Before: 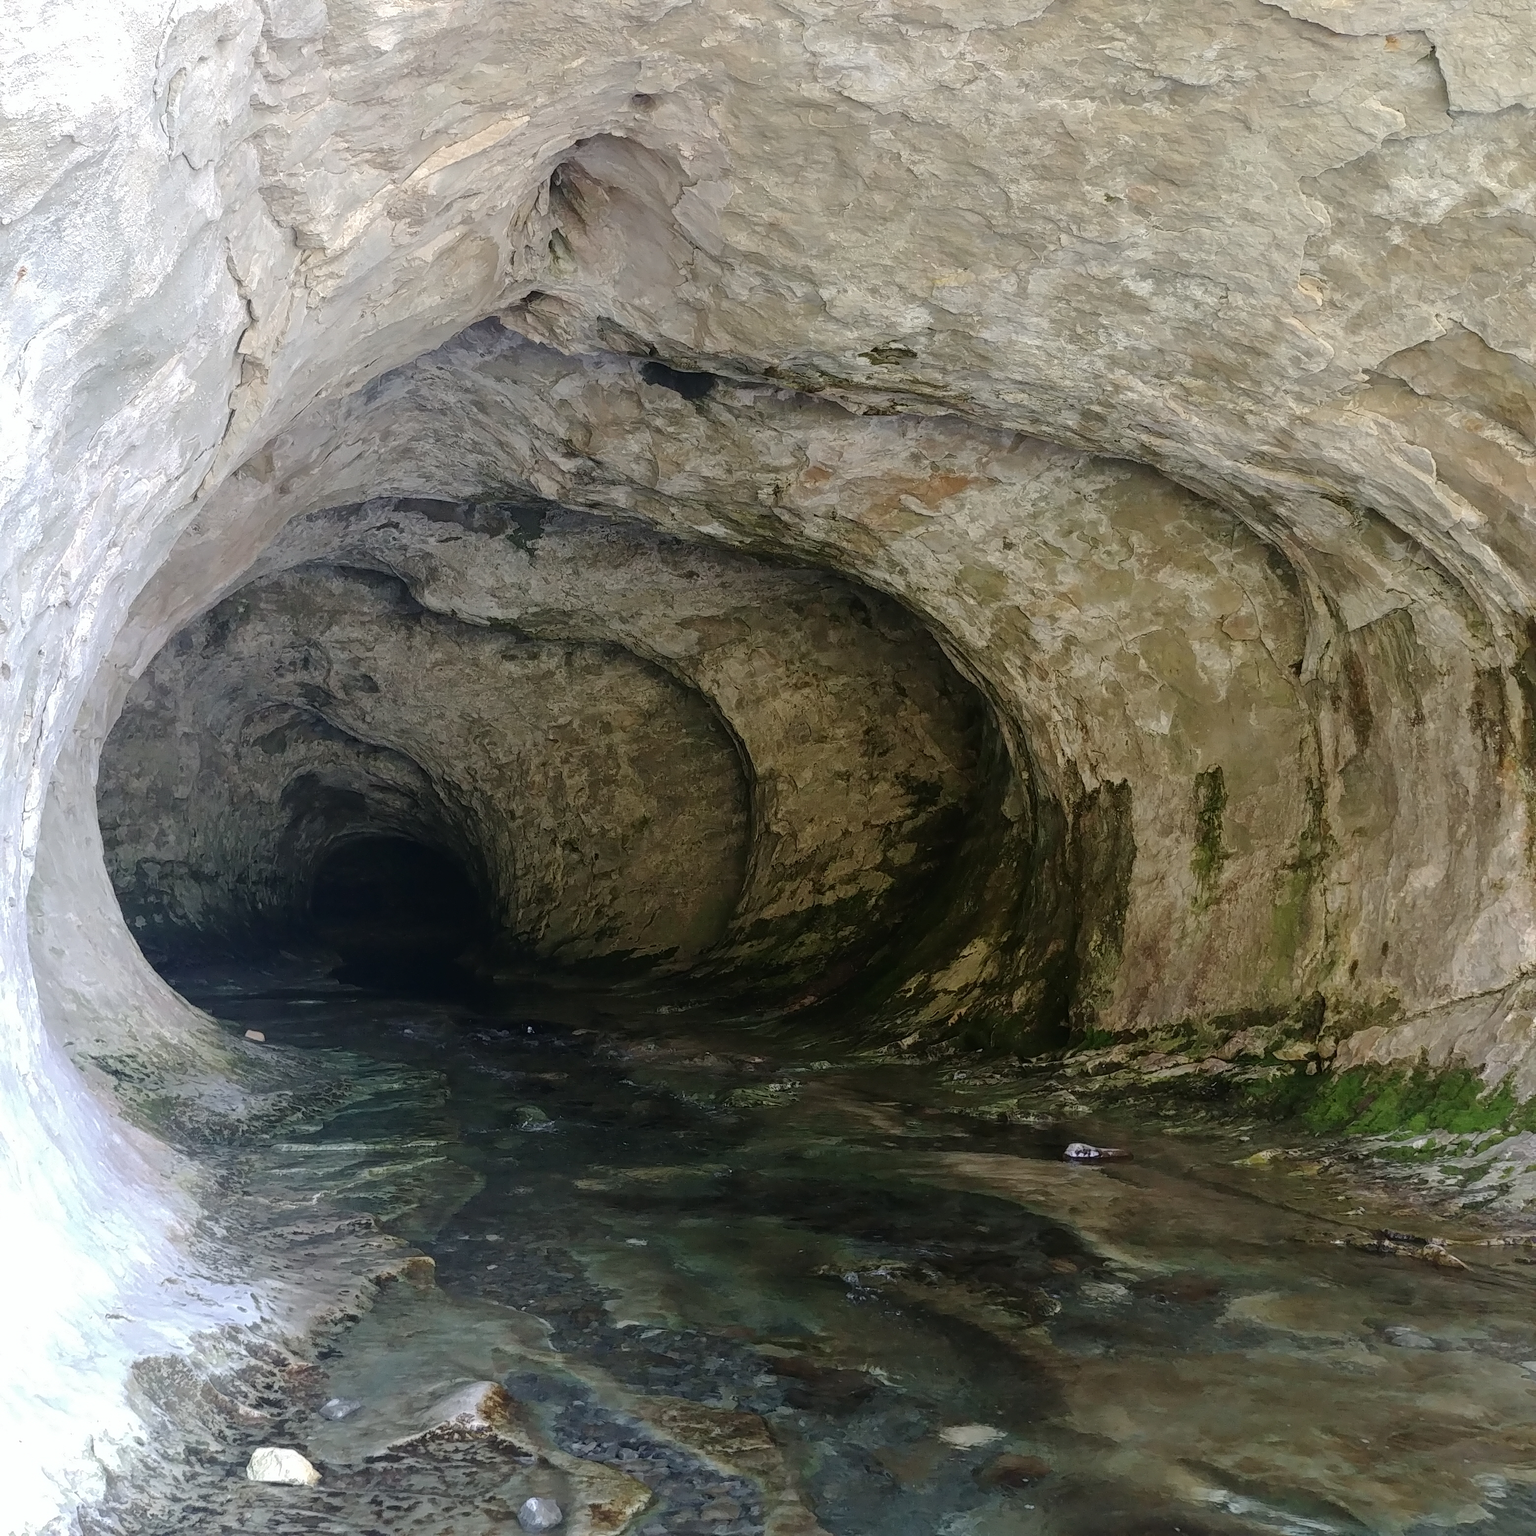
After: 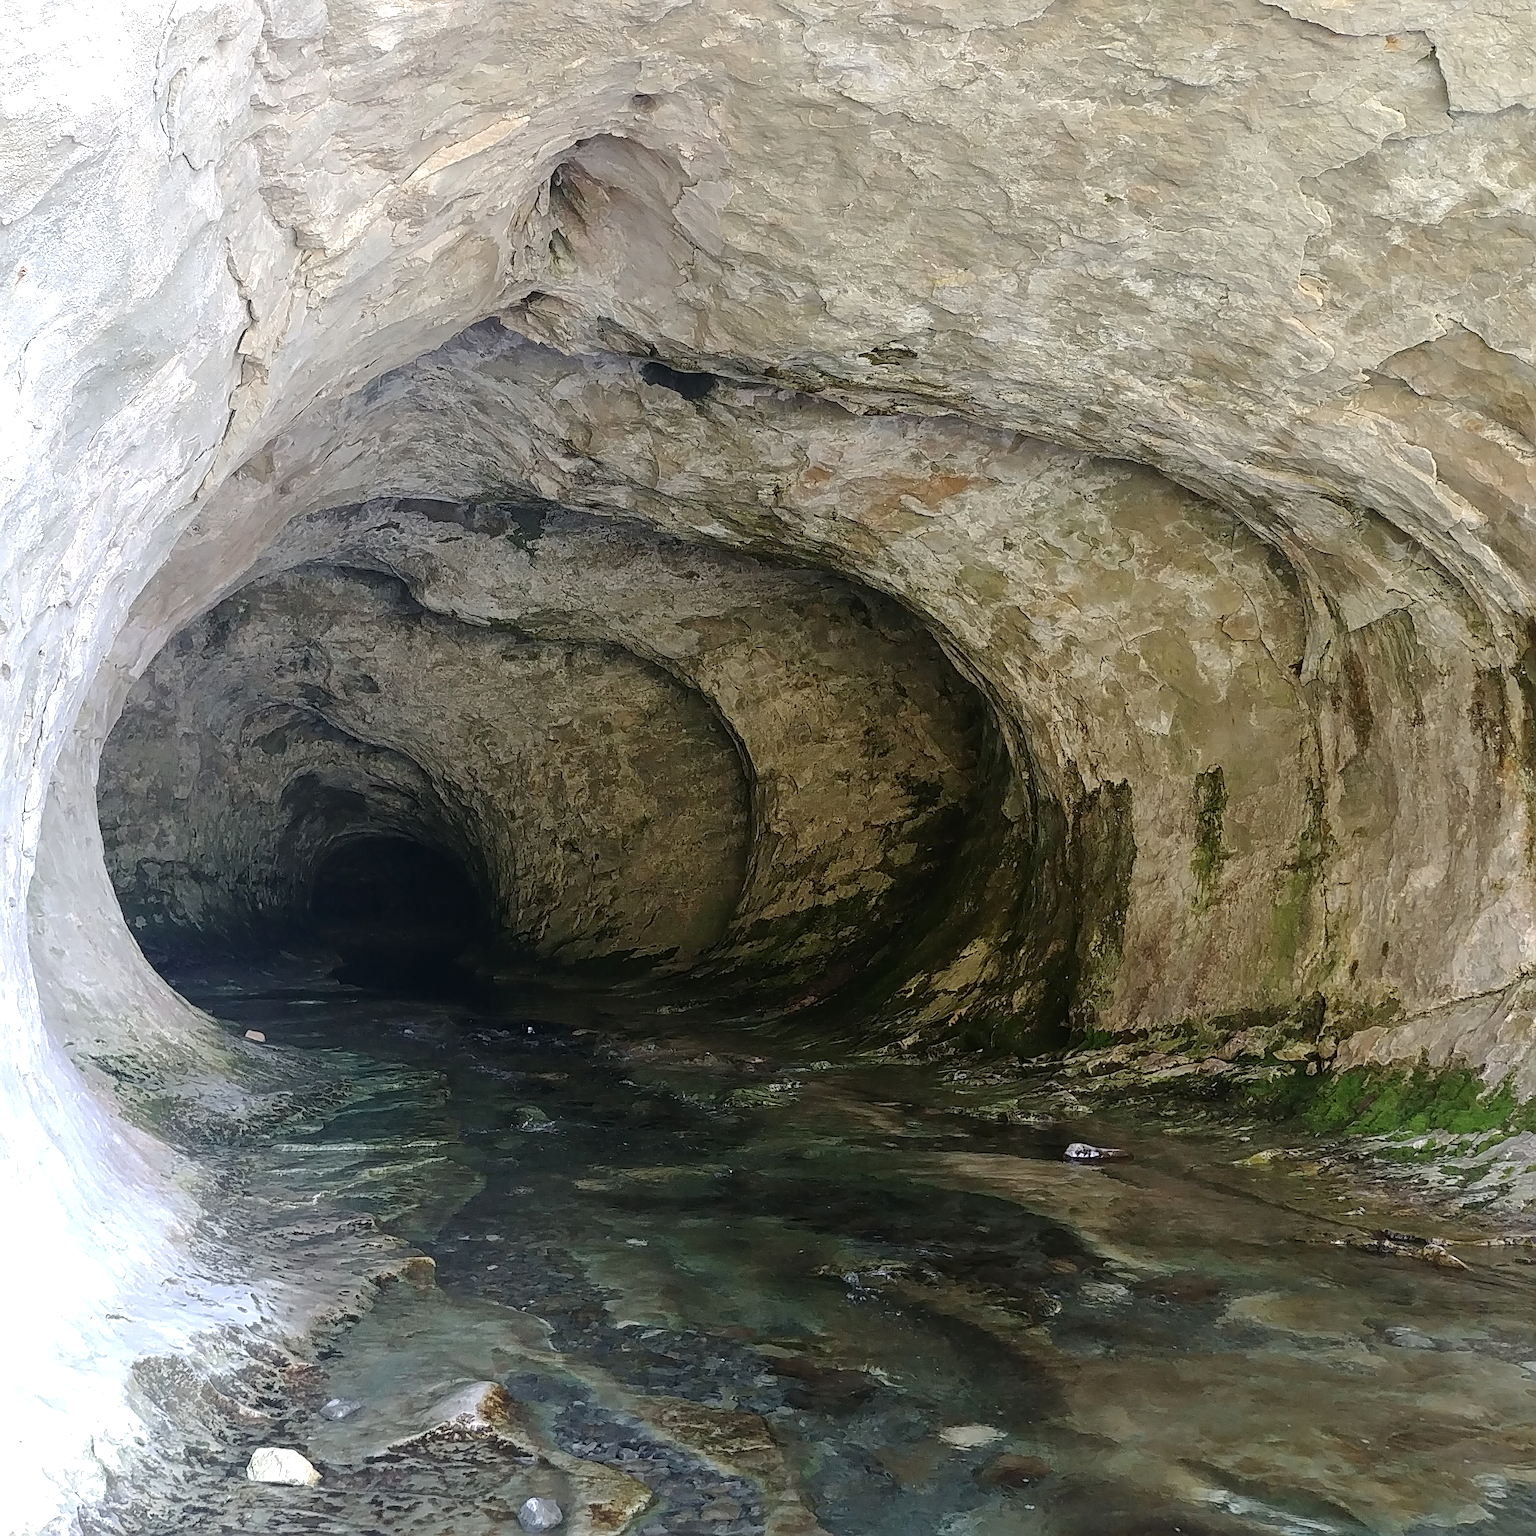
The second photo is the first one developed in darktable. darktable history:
sharpen: radius 2.659, amount 0.654
exposure: exposure 0.201 EV, compensate exposure bias true, compensate highlight preservation false
